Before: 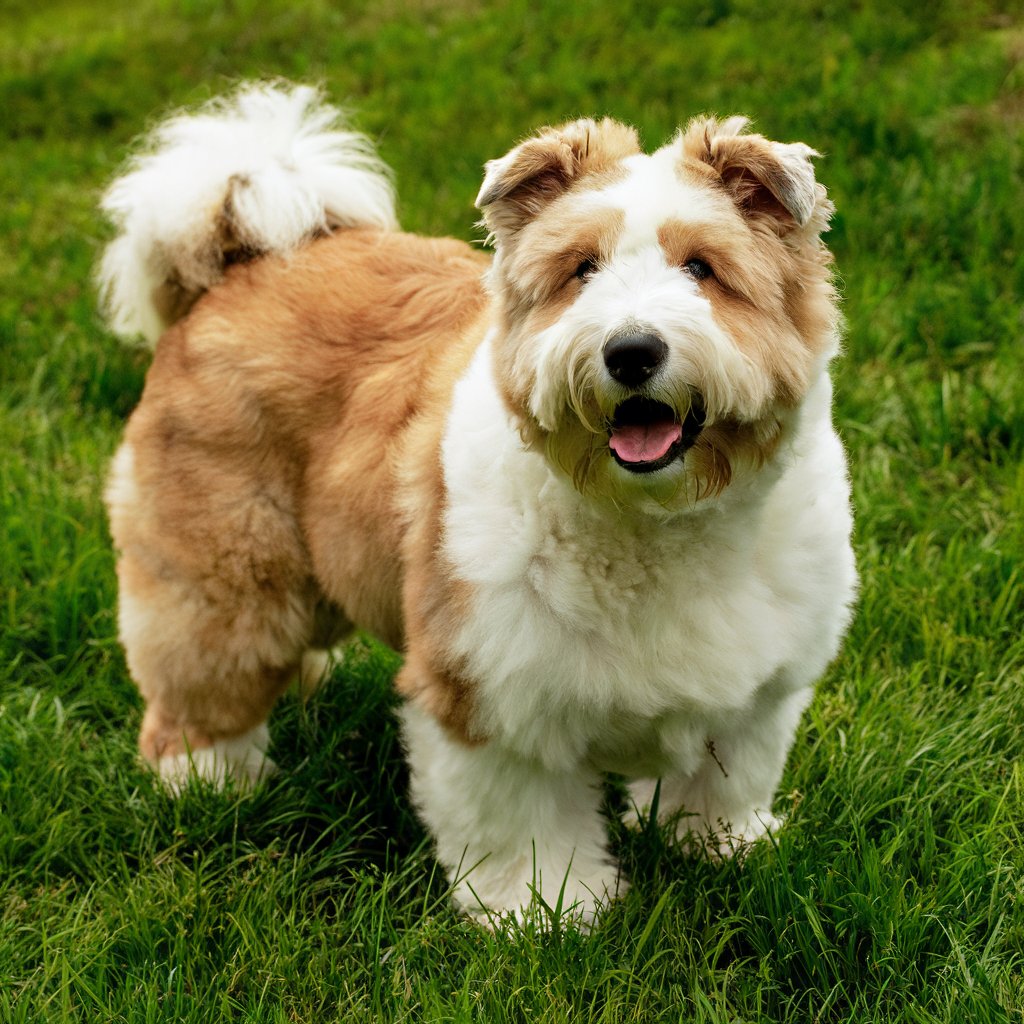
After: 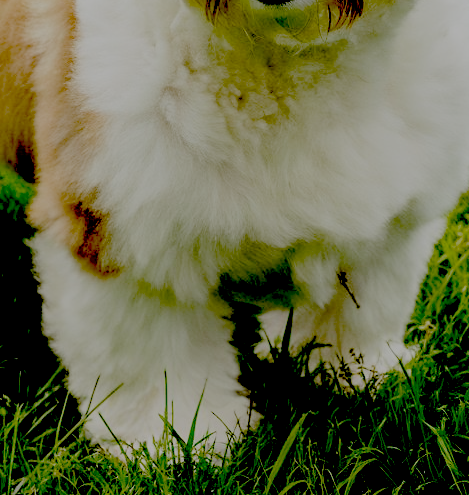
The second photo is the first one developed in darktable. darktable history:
crop: left 35.976%, top 45.819%, right 18.162%, bottom 5.807%
exposure: black level correction 0.04, exposure 0.5 EV, compensate highlight preservation false
filmic rgb: white relative exposure 8 EV, threshold 3 EV, structure ↔ texture 100%, target black luminance 0%, hardness 2.44, latitude 76.53%, contrast 0.562, shadows ↔ highlights balance 0%, preserve chrominance no, color science v4 (2020), iterations of high-quality reconstruction 10, type of noise poissonian, enable highlight reconstruction true
